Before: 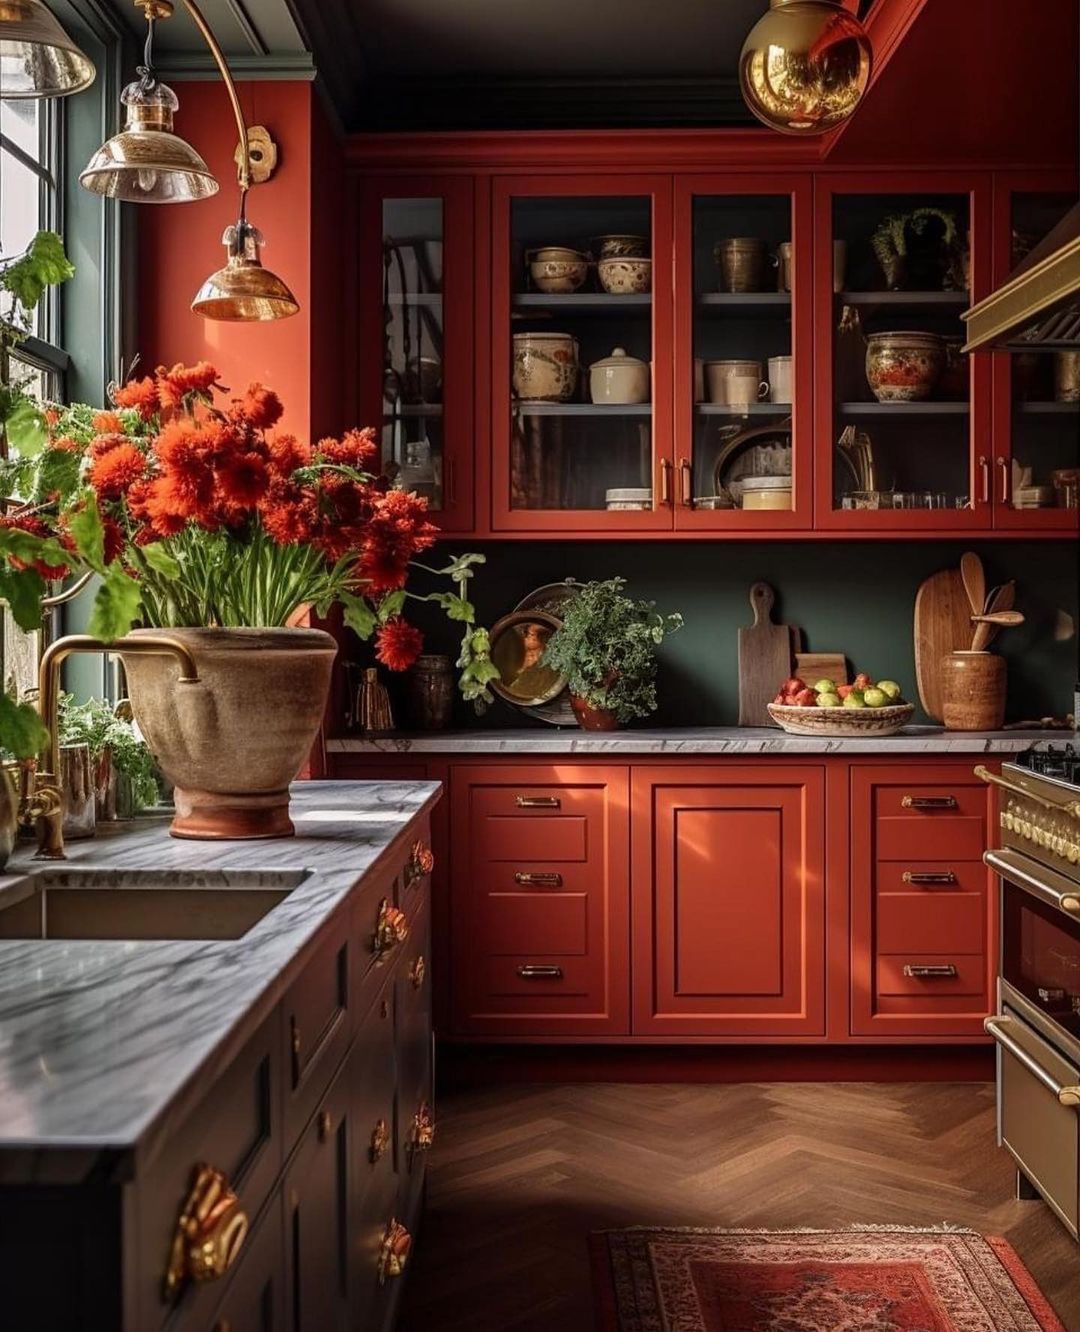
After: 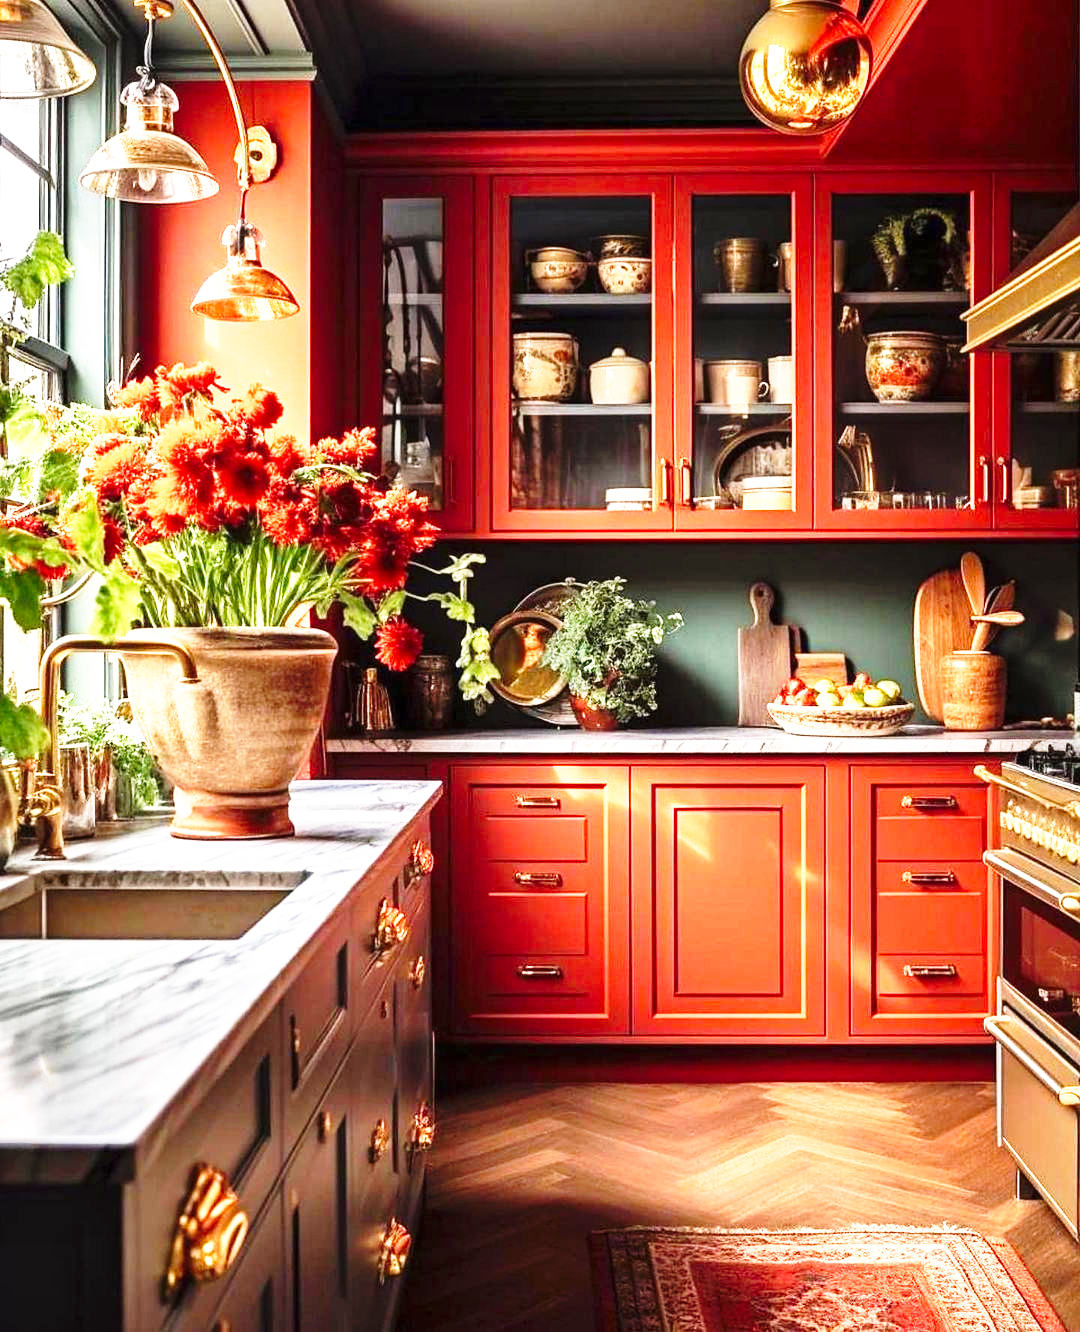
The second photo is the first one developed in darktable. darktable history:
exposure: exposure 1.254 EV, compensate exposure bias true, compensate highlight preservation false
base curve: curves: ch0 [(0, 0) (0.026, 0.03) (0.109, 0.232) (0.351, 0.748) (0.669, 0.968) (1, 1)], preserve colors none
